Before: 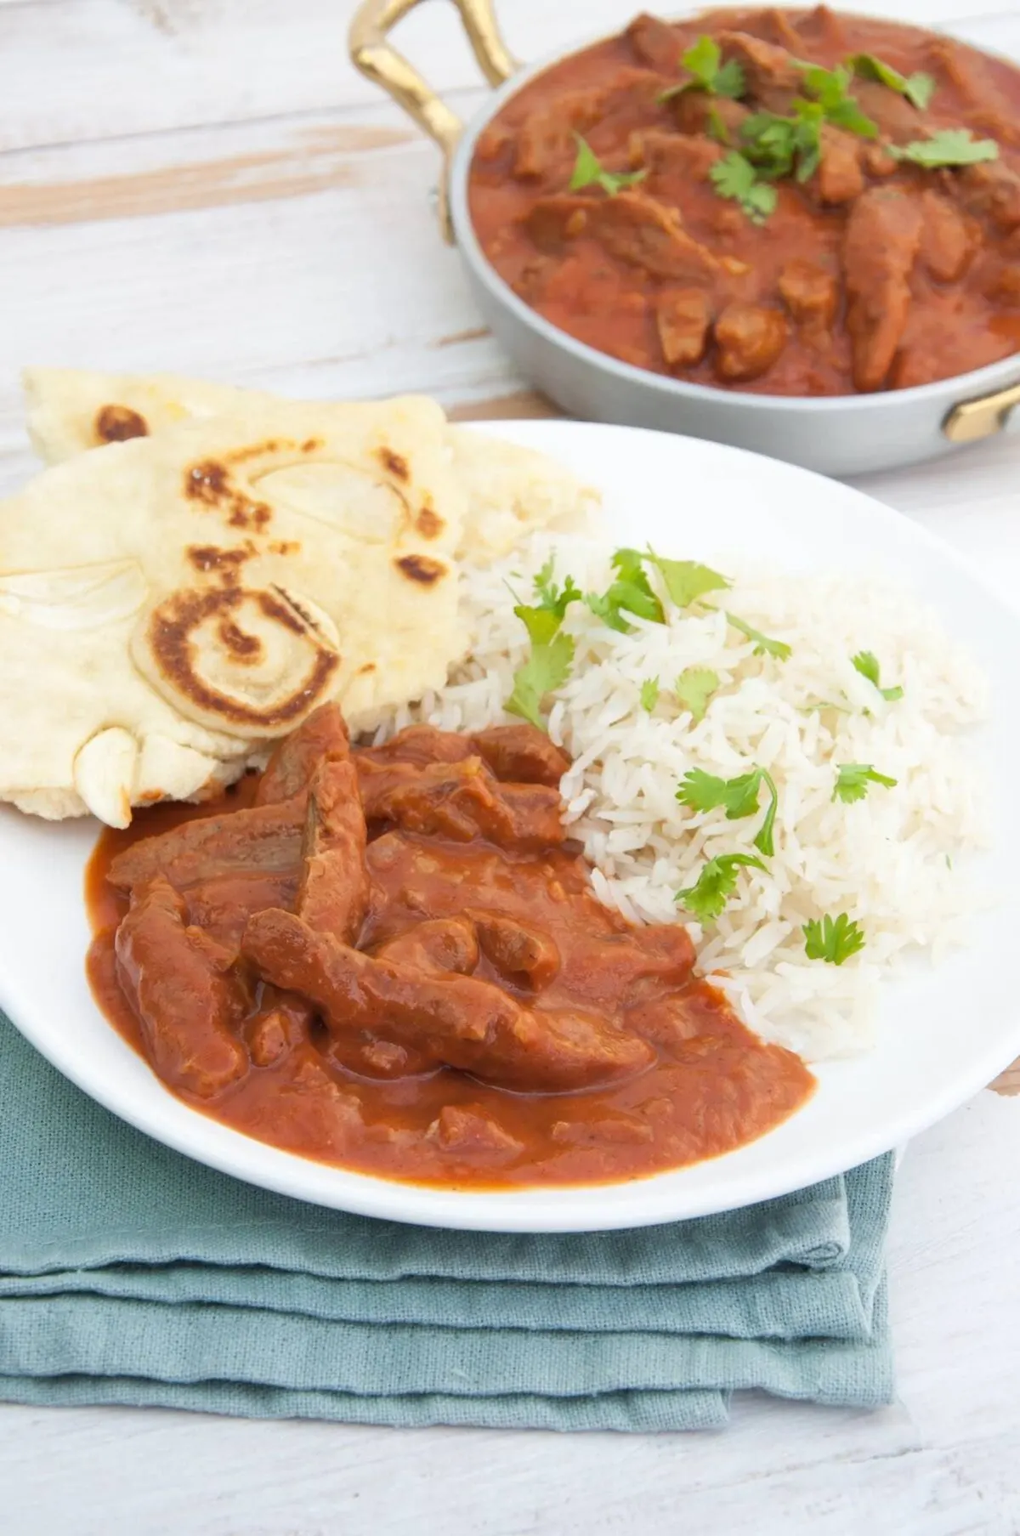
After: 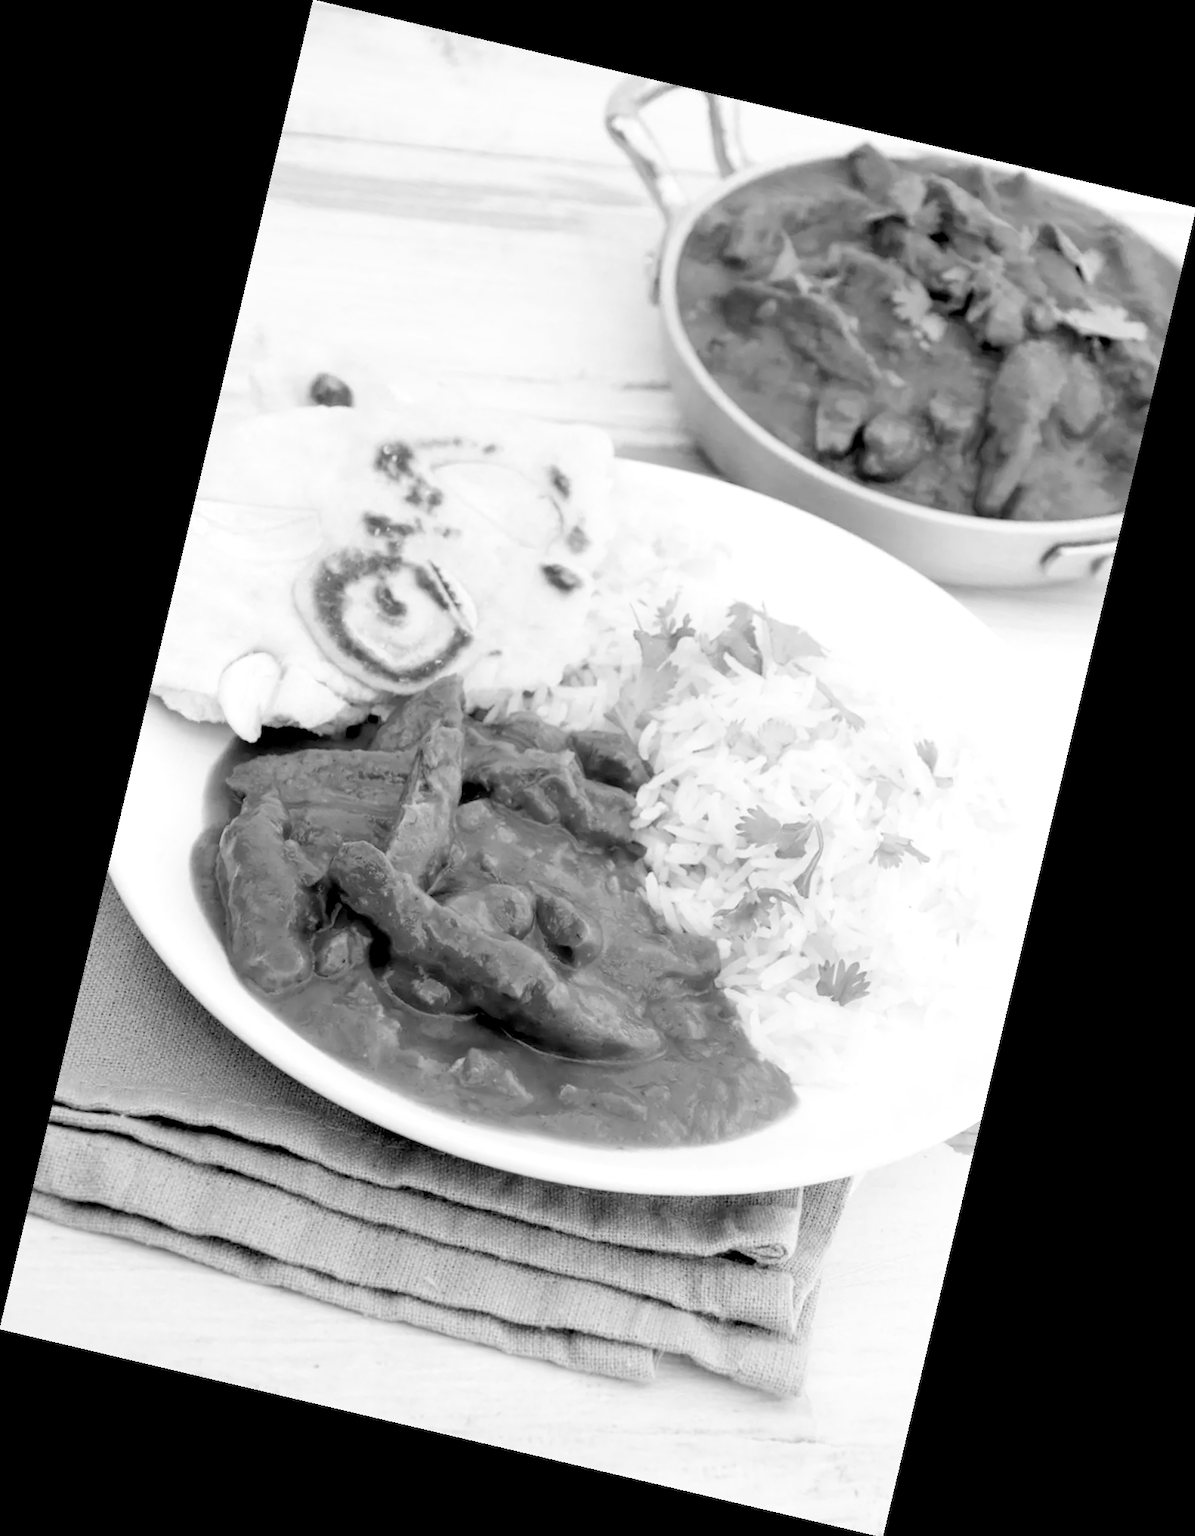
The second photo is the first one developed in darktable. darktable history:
rotate and perspective: rotation 13.27°, automatic cropping off
monochrome: on, module defaults
tone curve: curves: ch0 [(0, 0) (0.051, 0.047) (0.102, 0.099) (0.228, 0.262) (0.446, 0.527) (0.695, 0.778) (0.908, 0.946) (1, 1)]; ch1 [(0, 0) (0.339, 0.298) (0.402, 0.363) (0.453, 0.413) (0.485, 0.469) (0.494, 0.493) (0.504, 0.501) (0.525, 0.533) (0.563, 0.591) (0.597, 0.631) (1, 1)]; ch2 [(0, 0) (0.48, 0.48) (0.504, 0.5) (0.539, 0.554) (0.59, 0.628) (0.642, 0.682) (0.824, 0.815) (1, 1)], color space Lab, independent channels, preserve colors none
rgb levels: levels [[0.034, 0.472, 0.904], [0, 0.5, 1], [0, 0.5, 1]]
white balance: red 0.967, blue 1.049
